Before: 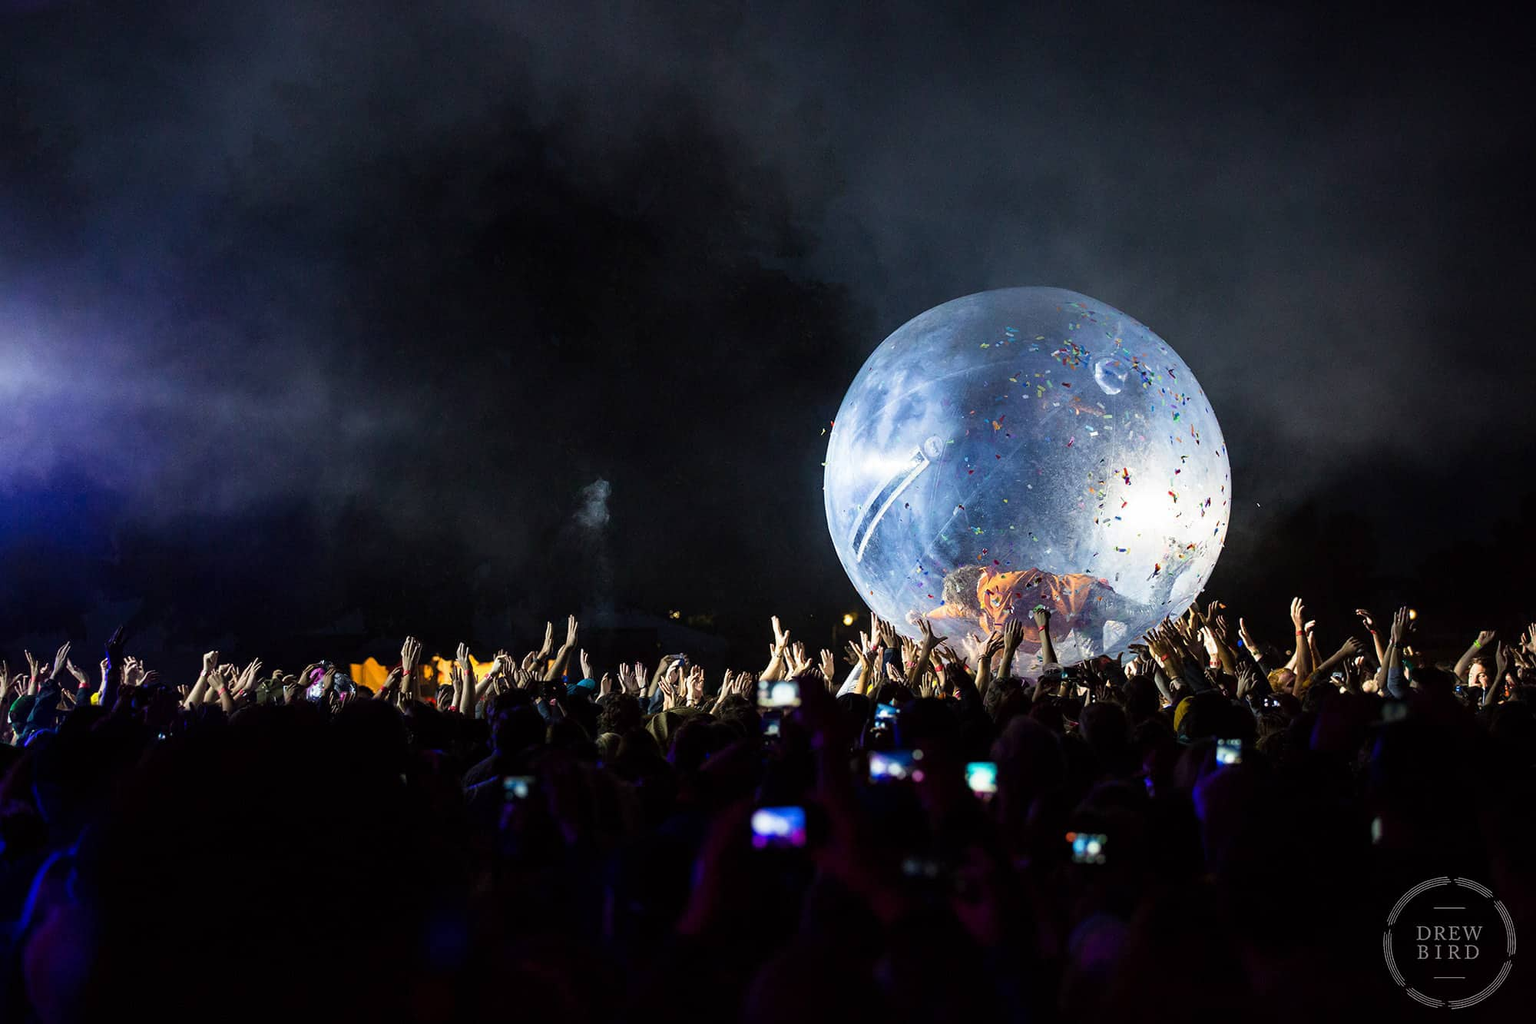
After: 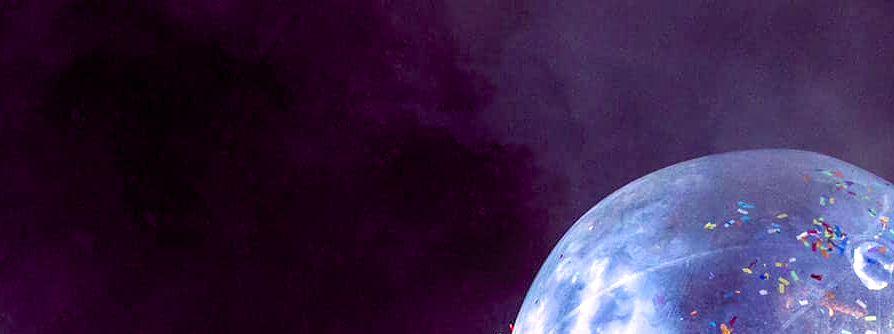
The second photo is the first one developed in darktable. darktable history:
exposure: black level correction 0.001, exposure 0.5 EV, compensate exposure bias true, compensate highlight preservation false
crop: left 28.64%, top 16.832%, right 26.637%, bottom 58.055%
local contrast: on, module defaults
color balance rgb: shadows lift › chroma 6.43%, shadows lift › hue 305.74°, highlights gain › chroma 2.43%, highlights gain › hue 35.74°, global offset › chroma 0.28%, global offset › hue 320.29°, linear chroma grading › global chroma 5.5%, perceptual saturation grading › global saturation 30%, contrast 5.15%
